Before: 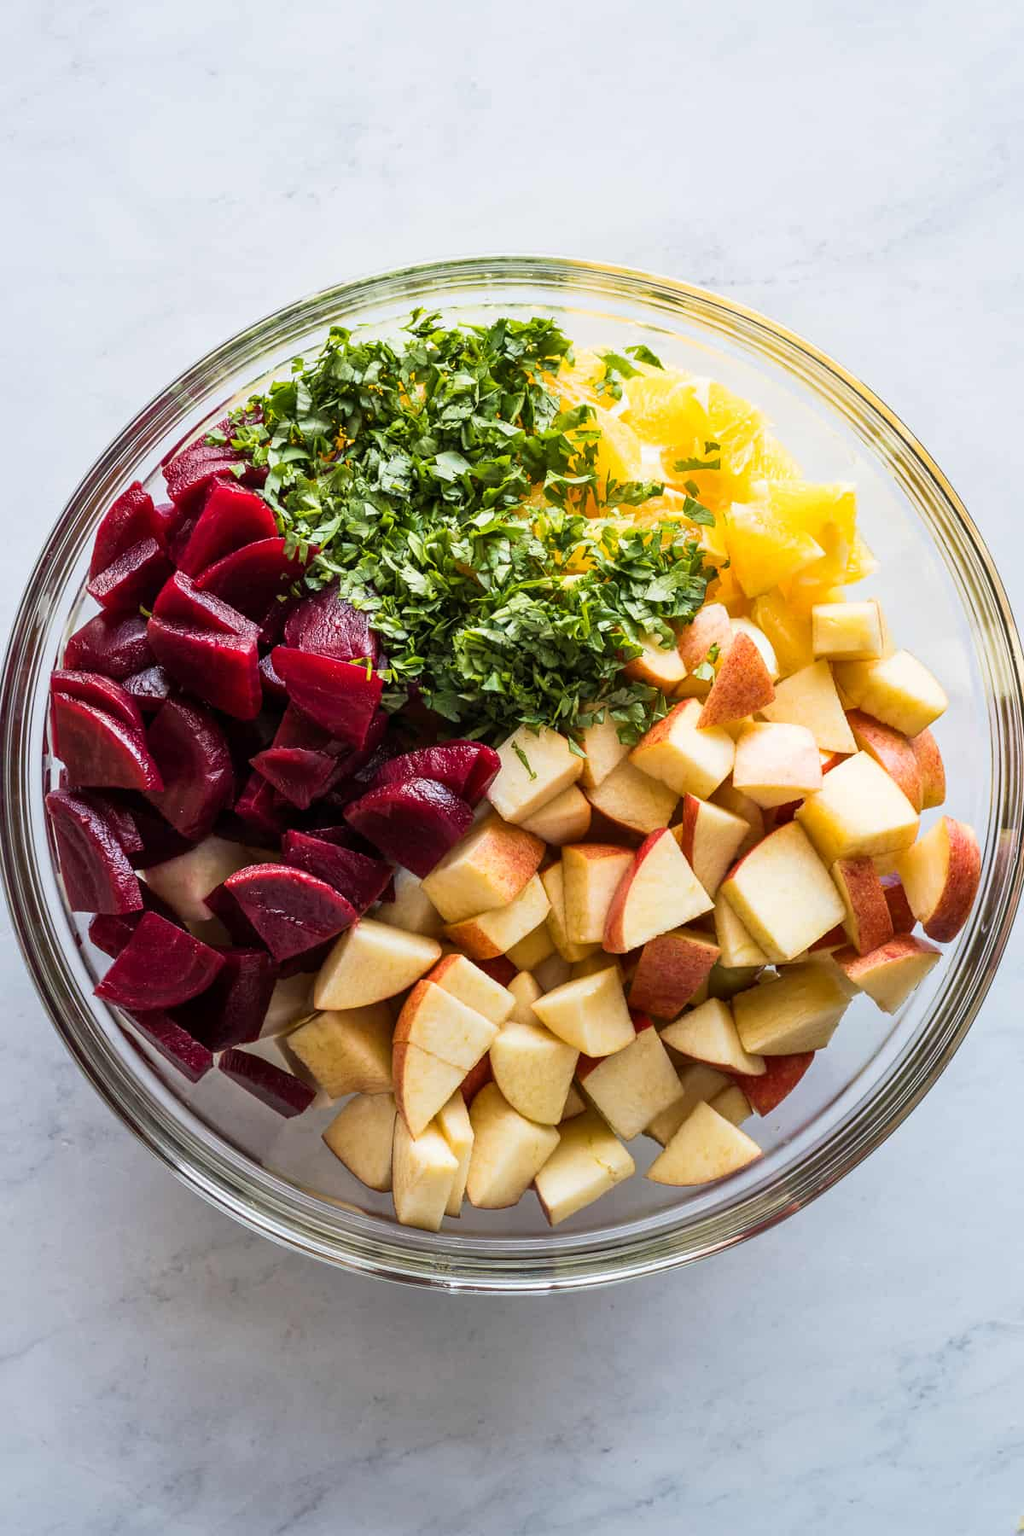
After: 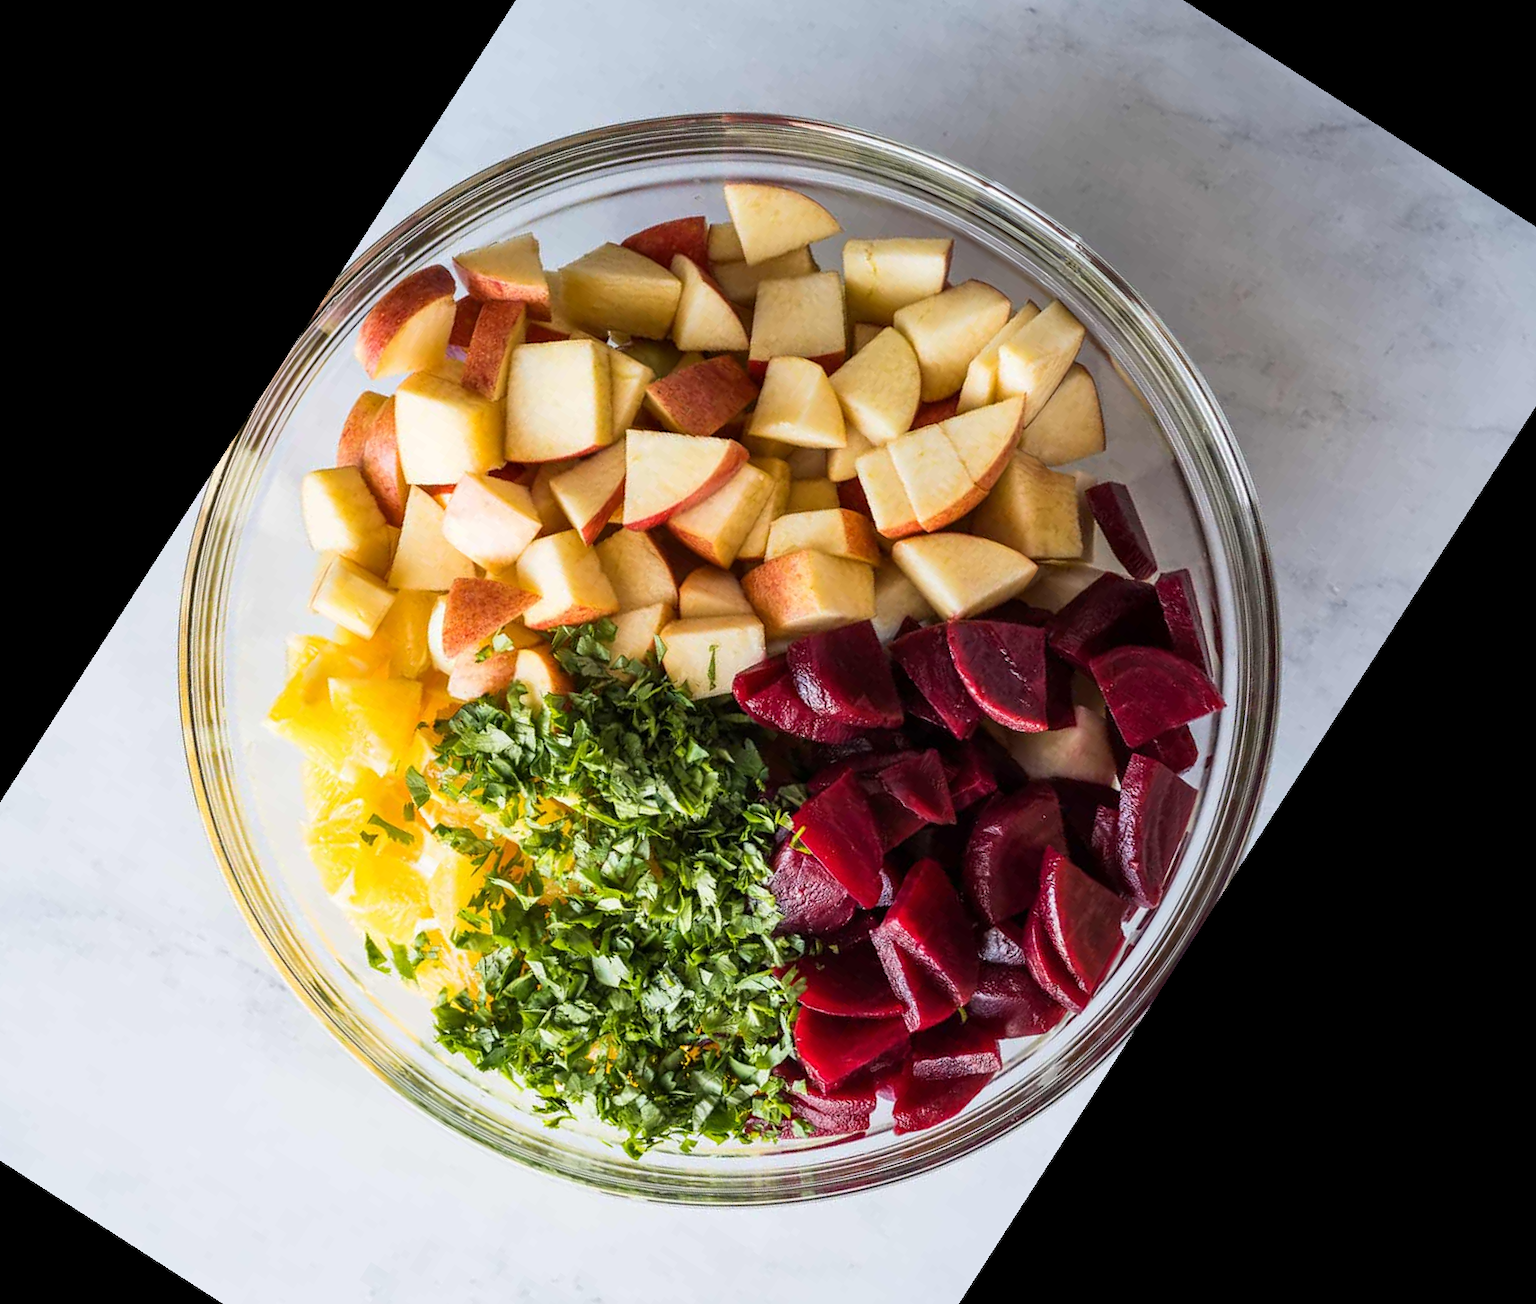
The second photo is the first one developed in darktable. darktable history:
crop and rotate: angle 147.26°, left 9.117%, top 15.632%, right 4.517%, bottom 17.11%
